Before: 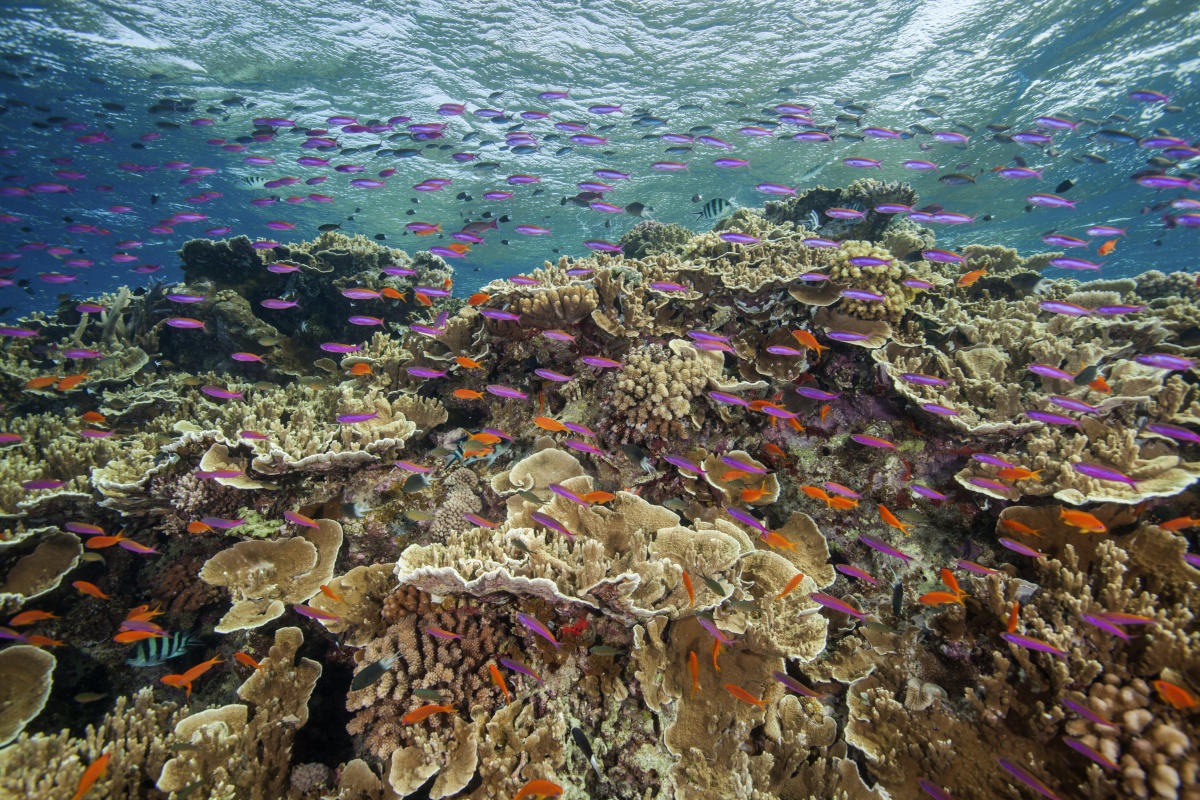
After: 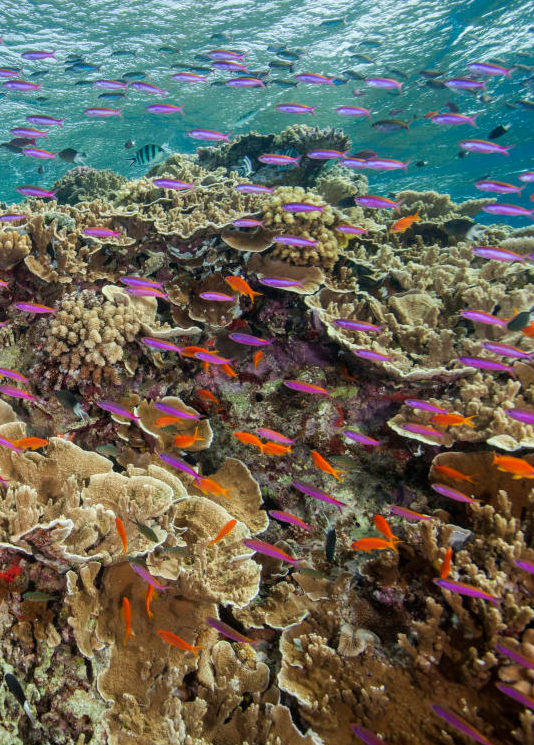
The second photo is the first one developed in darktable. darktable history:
crop: left 47.312%, top 6.795%, right 8.113%
